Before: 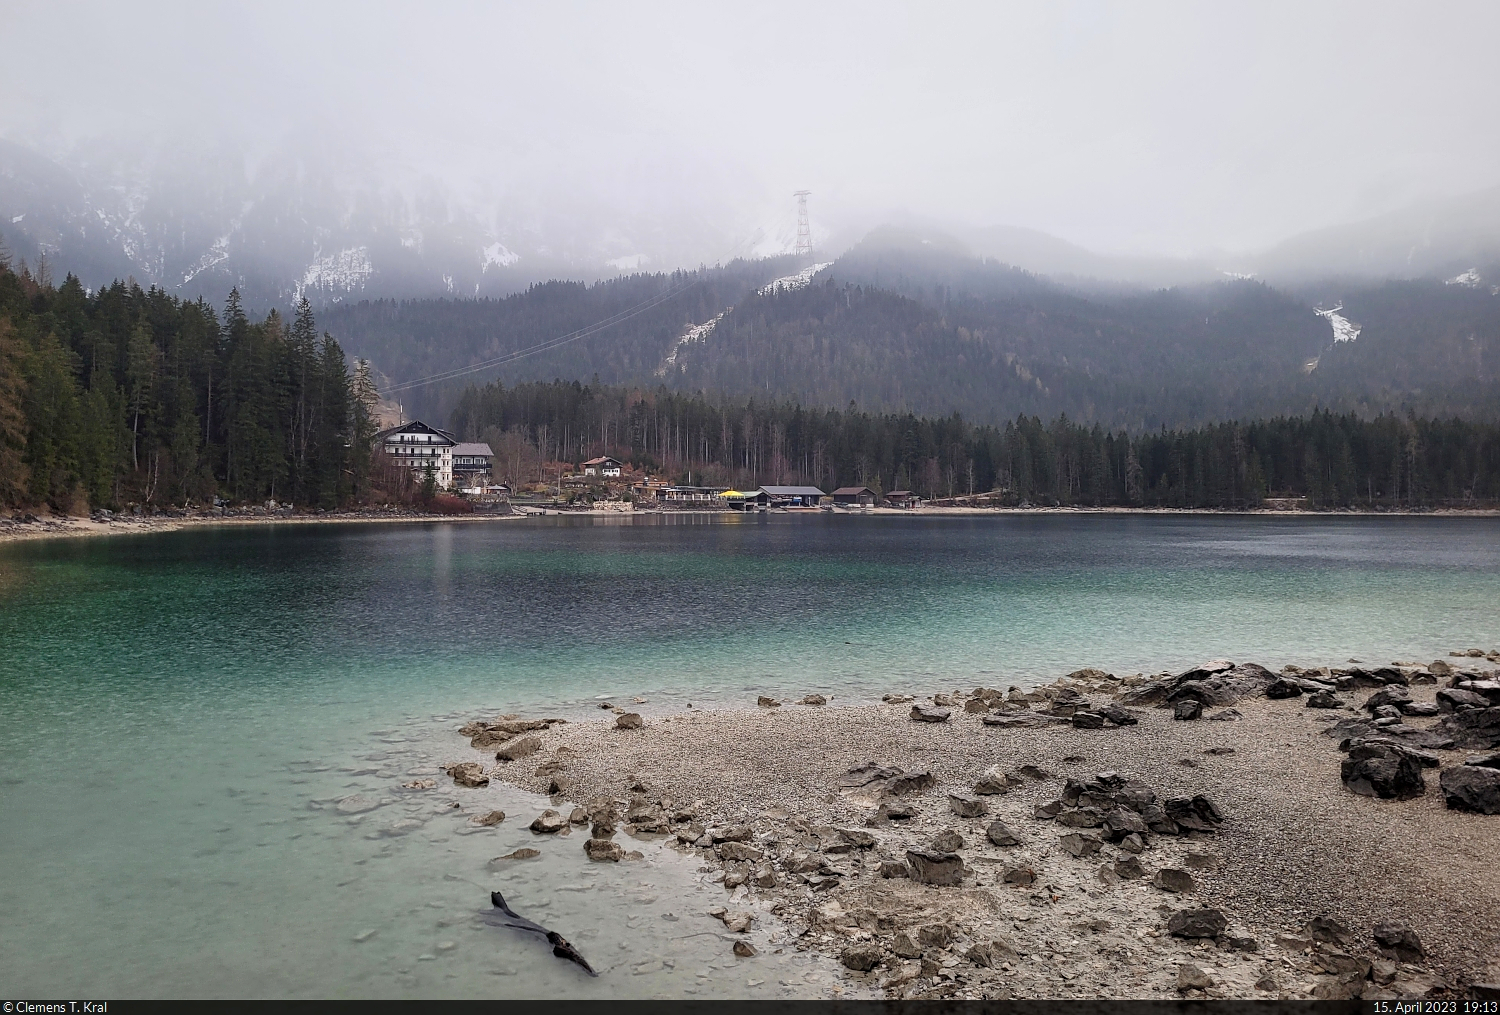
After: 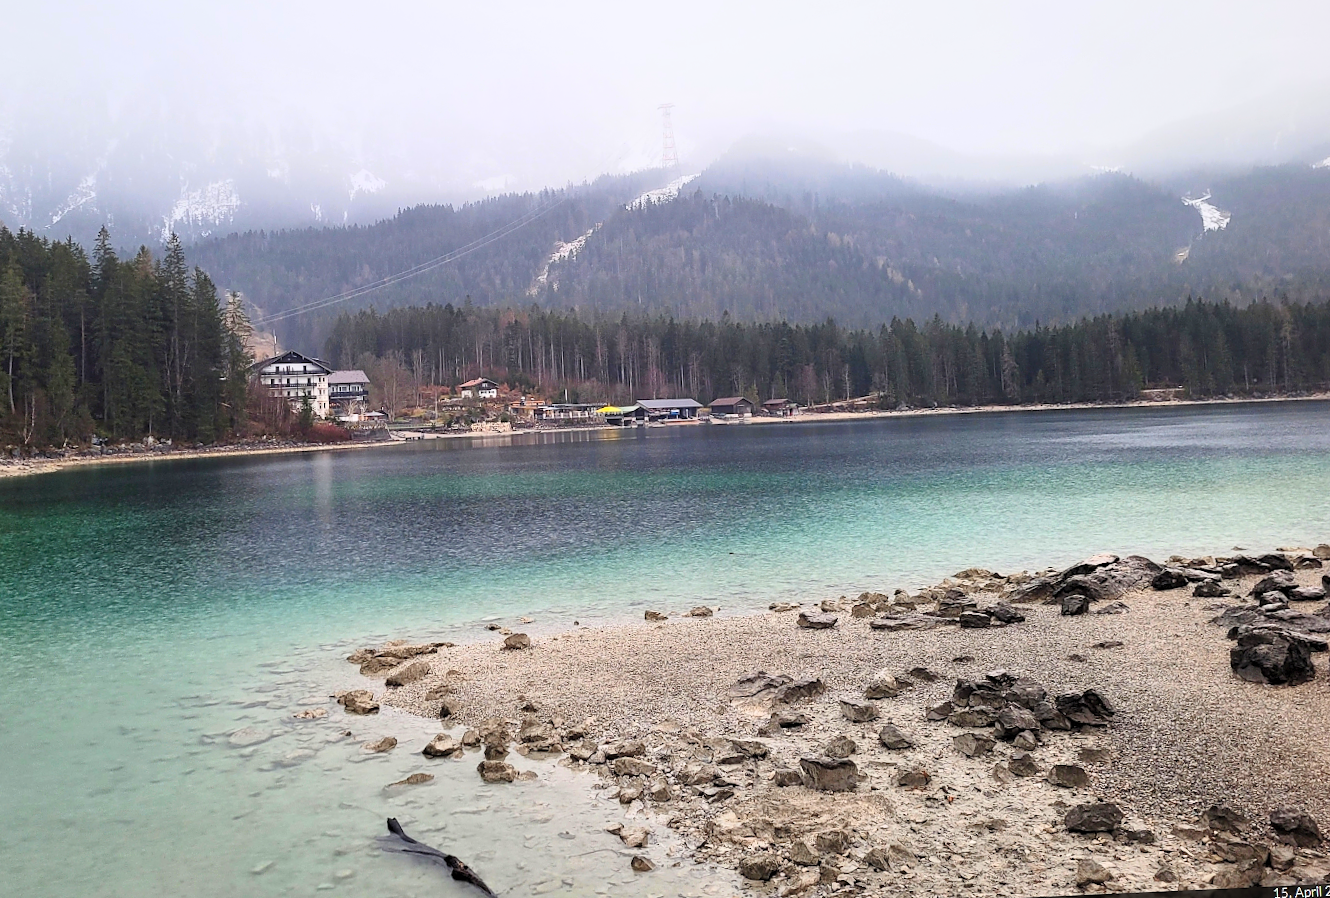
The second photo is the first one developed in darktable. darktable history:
contrast brightness saturation: contrast 0.239, brightness 0.268, saturation 0.385
crop and rotate: angle 2.59°, left 5.442%, top 5.711%
